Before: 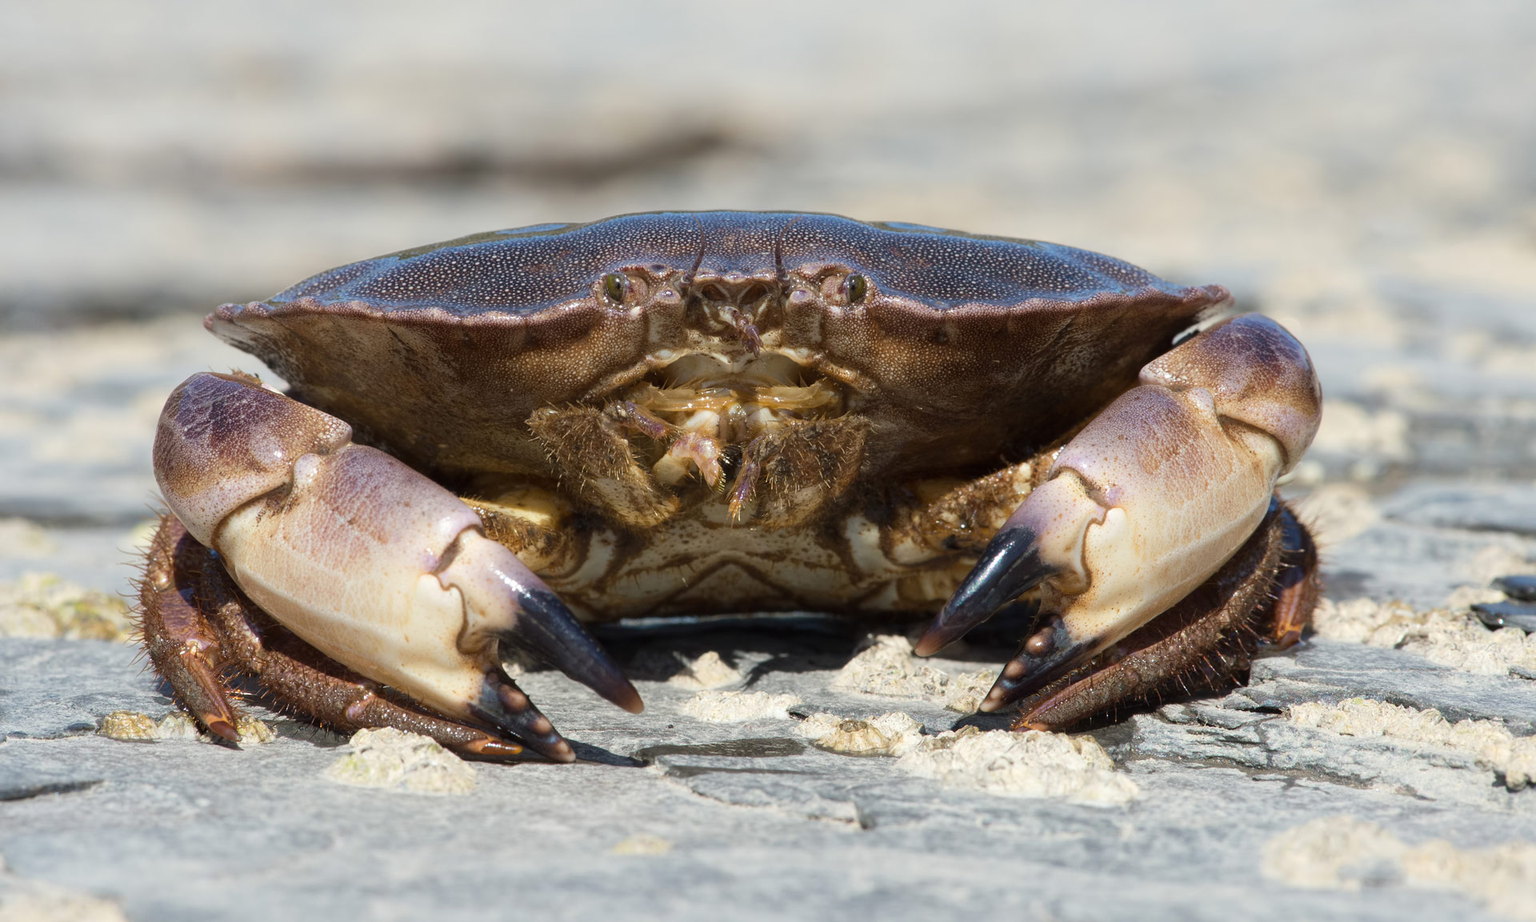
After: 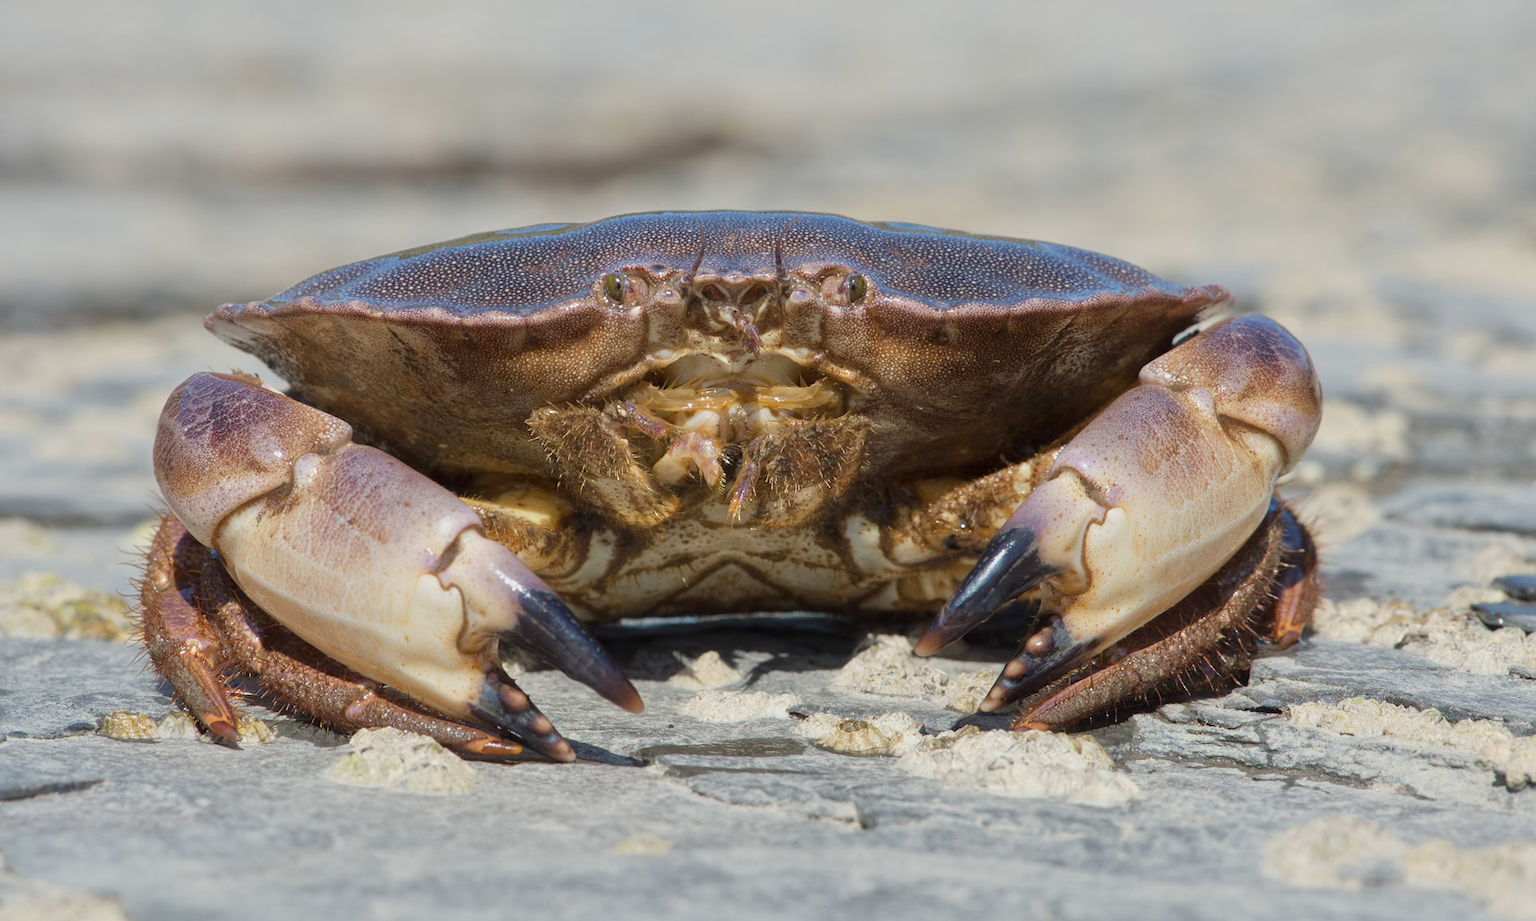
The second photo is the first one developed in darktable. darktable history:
exposure: exposure 0.661 EV, compensate highlight preservation false
tone equalizer: -8 EV -0.002 EV, -7 EV 0.005 EV, -6 EV -0.008 EV, -5 EV 0.007 EV, -4 EV -0.042 EV, -3 EV -0.233 EV, -2 EV -0.662 EV, -1 EV -0.983 EV, +0 EV -0.969 EV, smoothing diameter 2%, edges refinement/feathering 20, mask exposure compensation -1.57 EV, filter diffusion 5
